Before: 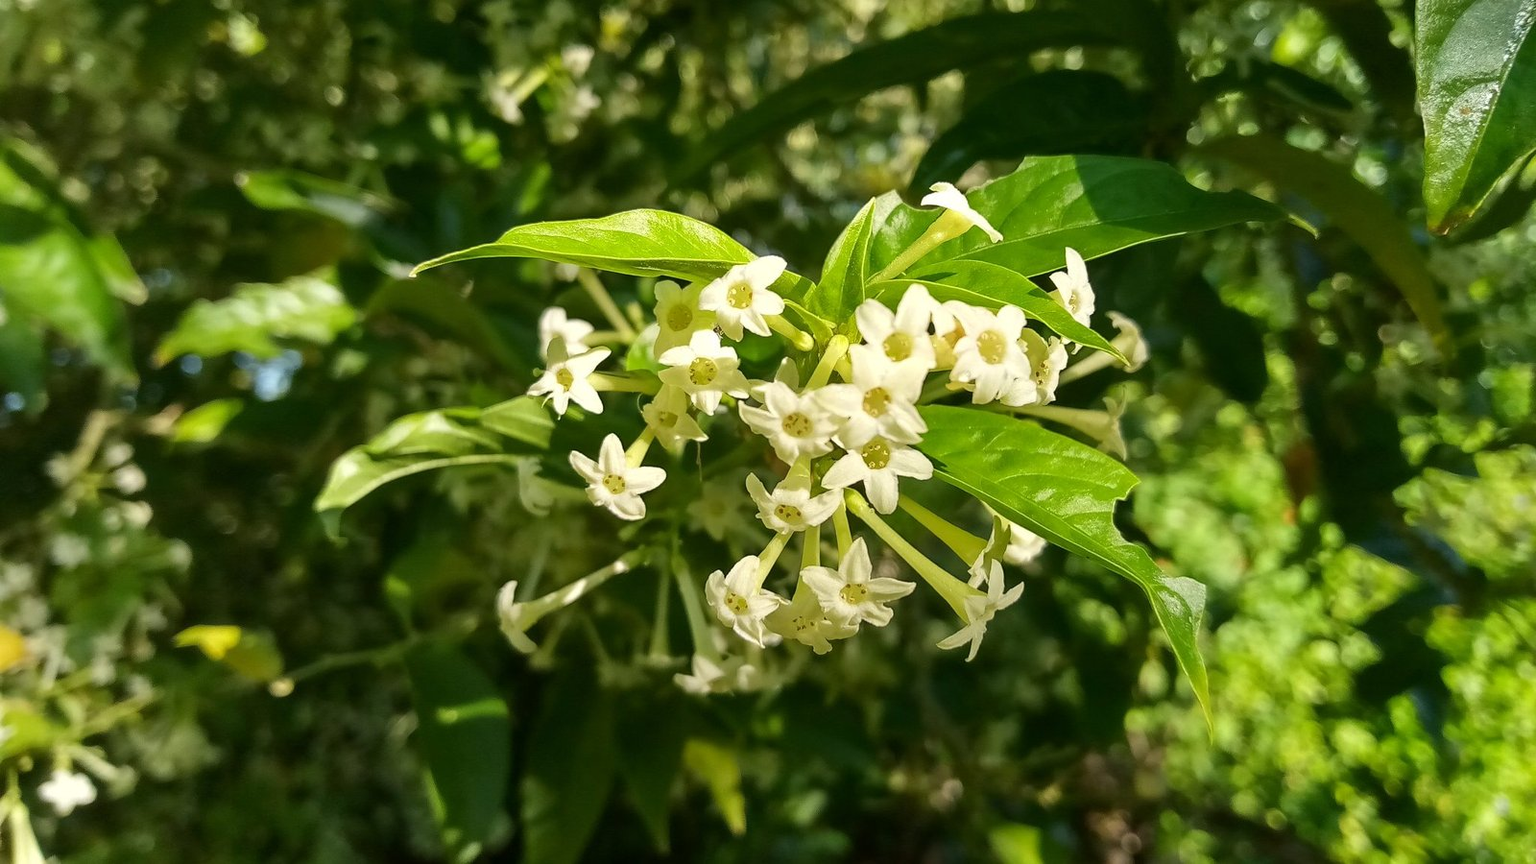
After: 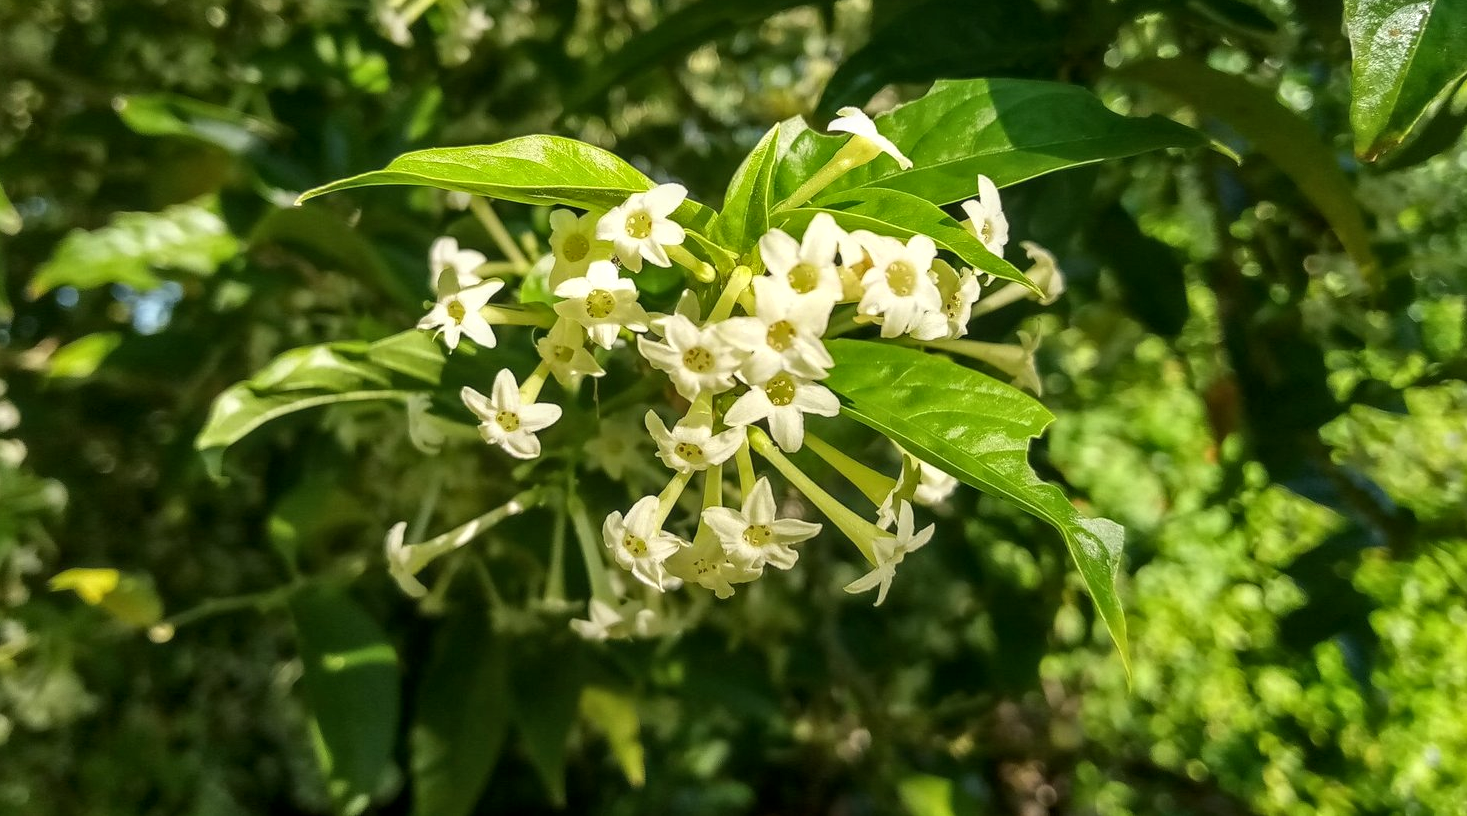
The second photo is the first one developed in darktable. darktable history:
crop and rotate: left 8.262%, top 9.226%
local contrast: on, module defaults
white balance: emerald 1
